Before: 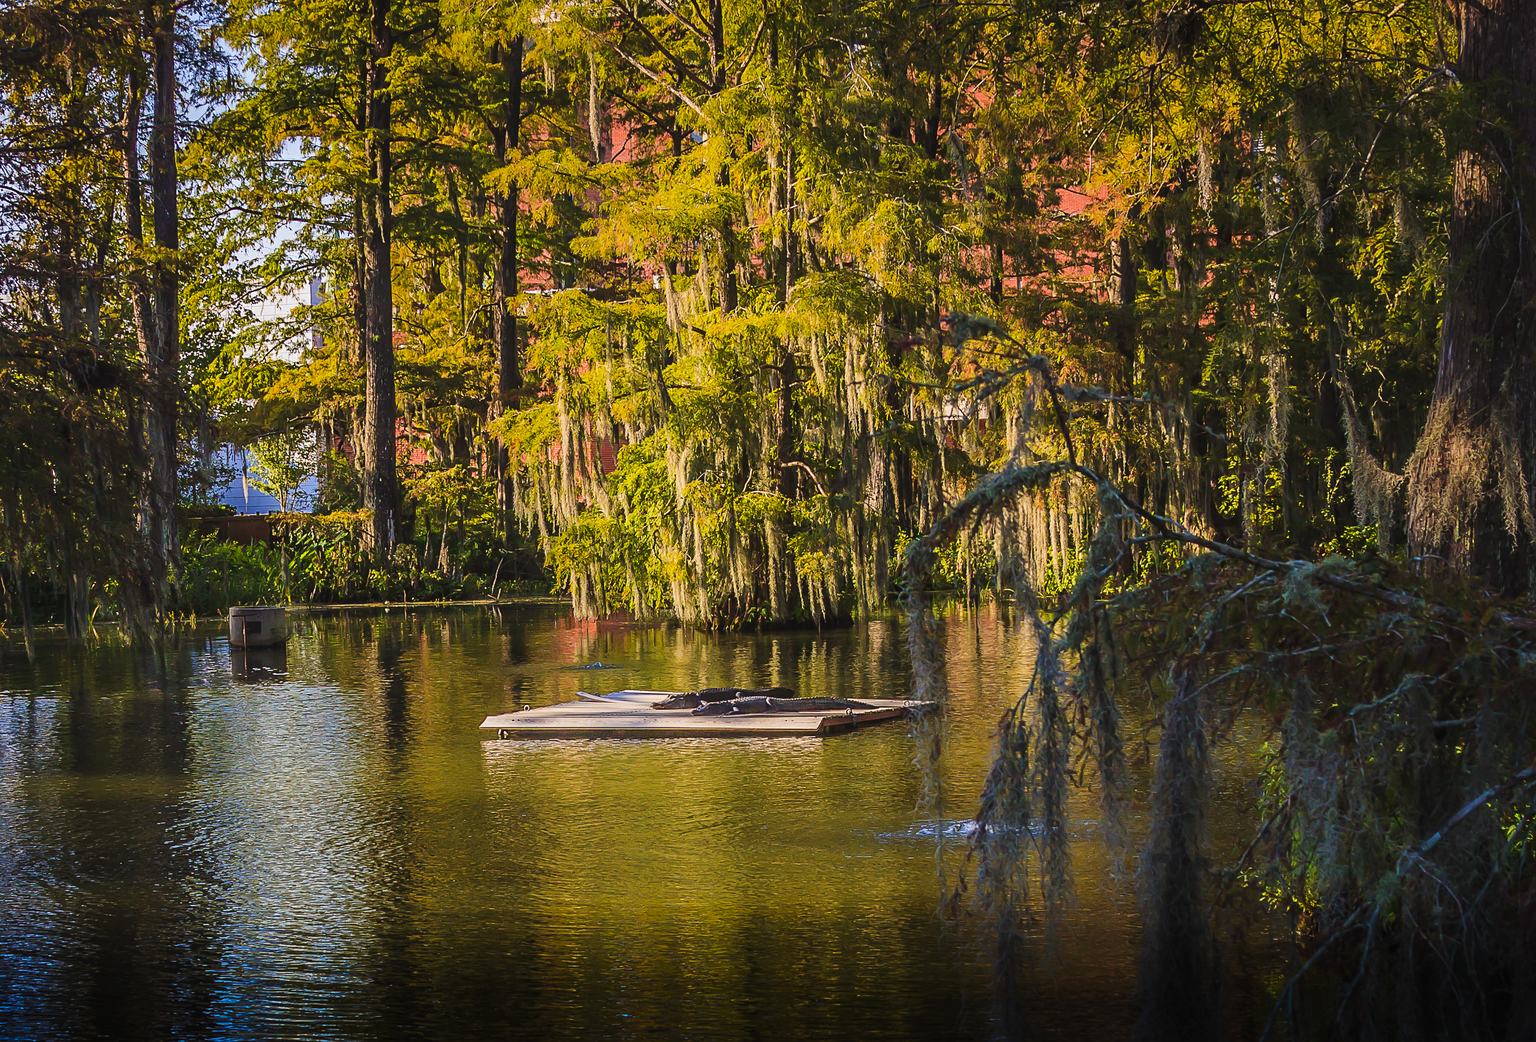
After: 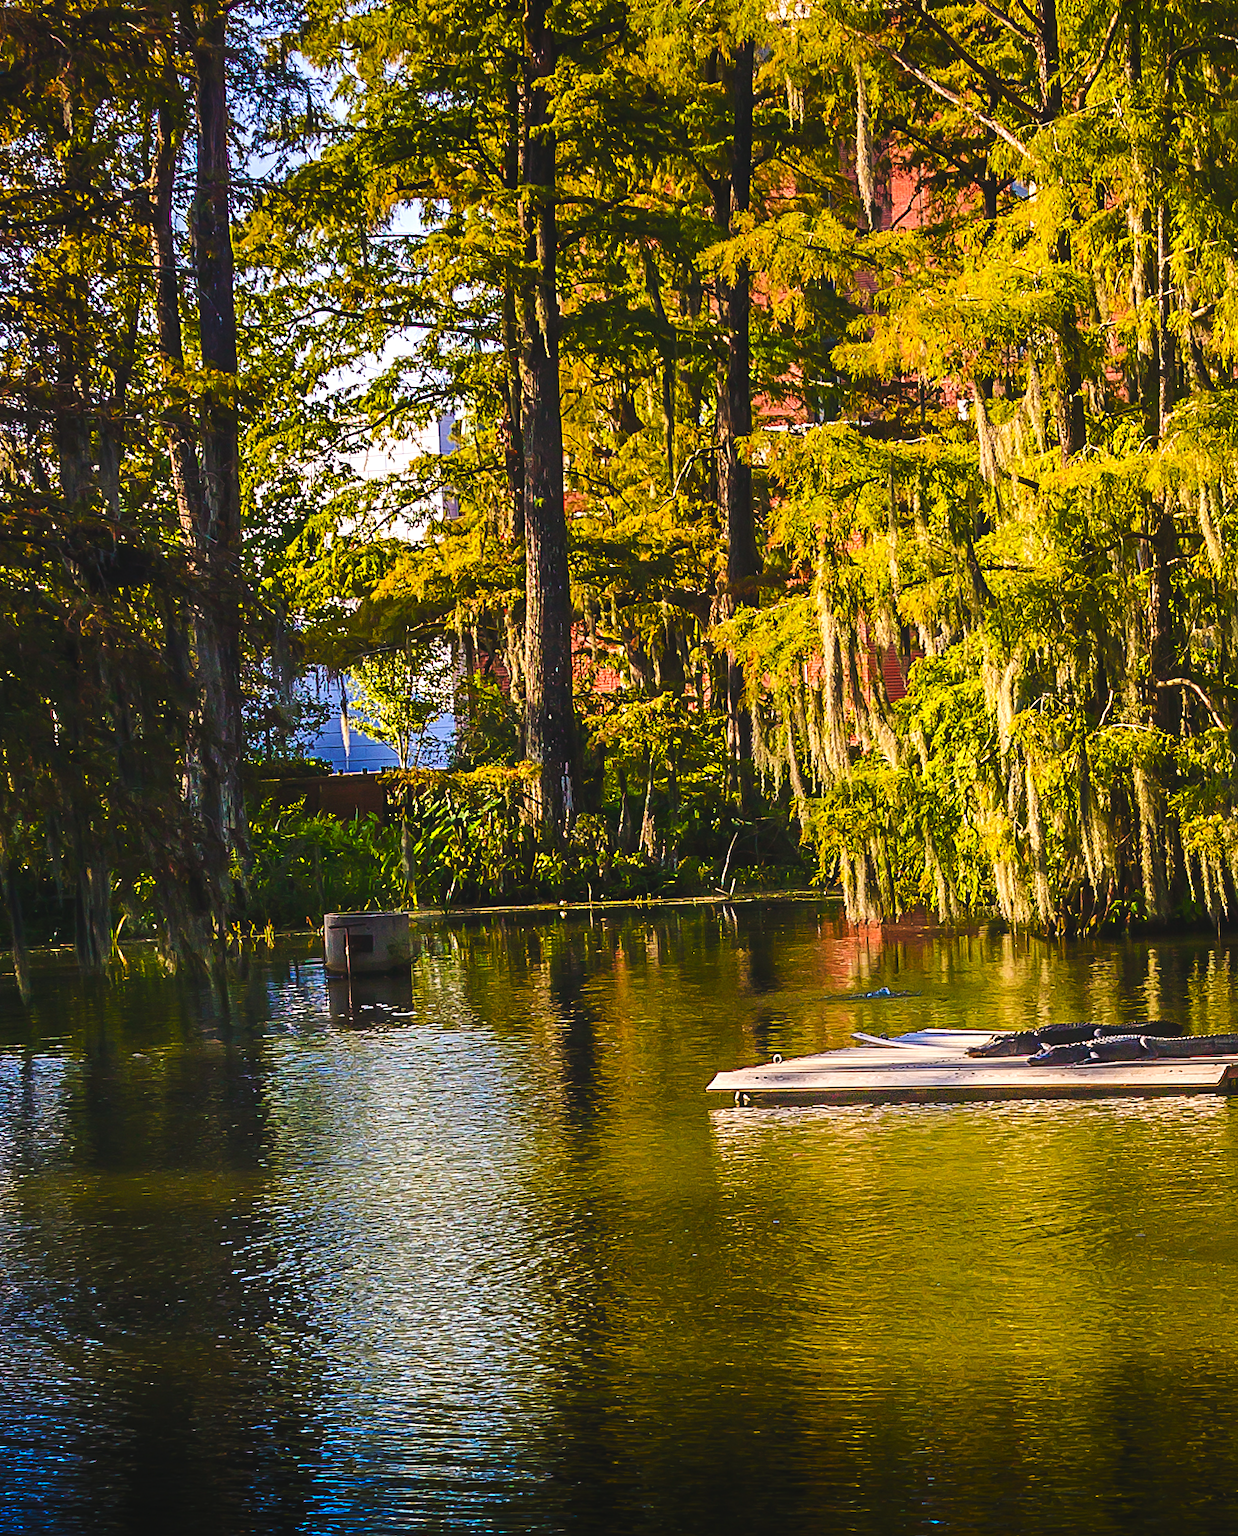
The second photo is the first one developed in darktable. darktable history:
crop: left 0.587%, right 45.588%, bottom 0.086%
rotate and perspective: rotation -1°, crop left 0.011, crop right 0.989, crop top 0.025, crop bottom 0.975
color balance rgb: shadows lift › chroma 1%, shadows lift › hue 217.2°, power › hue 310.8°, highlights gain › chroma 1%, highlights gain › hue 54°, global offset › luminance 0.5%, global offset › hue 171.6°, perceptual saturation grading › global saturation 14.09%, perceptual saturation grading › highlights -25%, perceptual saturation grading › shadows 30%, perceptual brilliance grading › highlights 13.42%, perceptual brilliance grading › mid-tones 8.05%, perceptual brilliance grading › shadows -17.45%, global vibrance 25%
